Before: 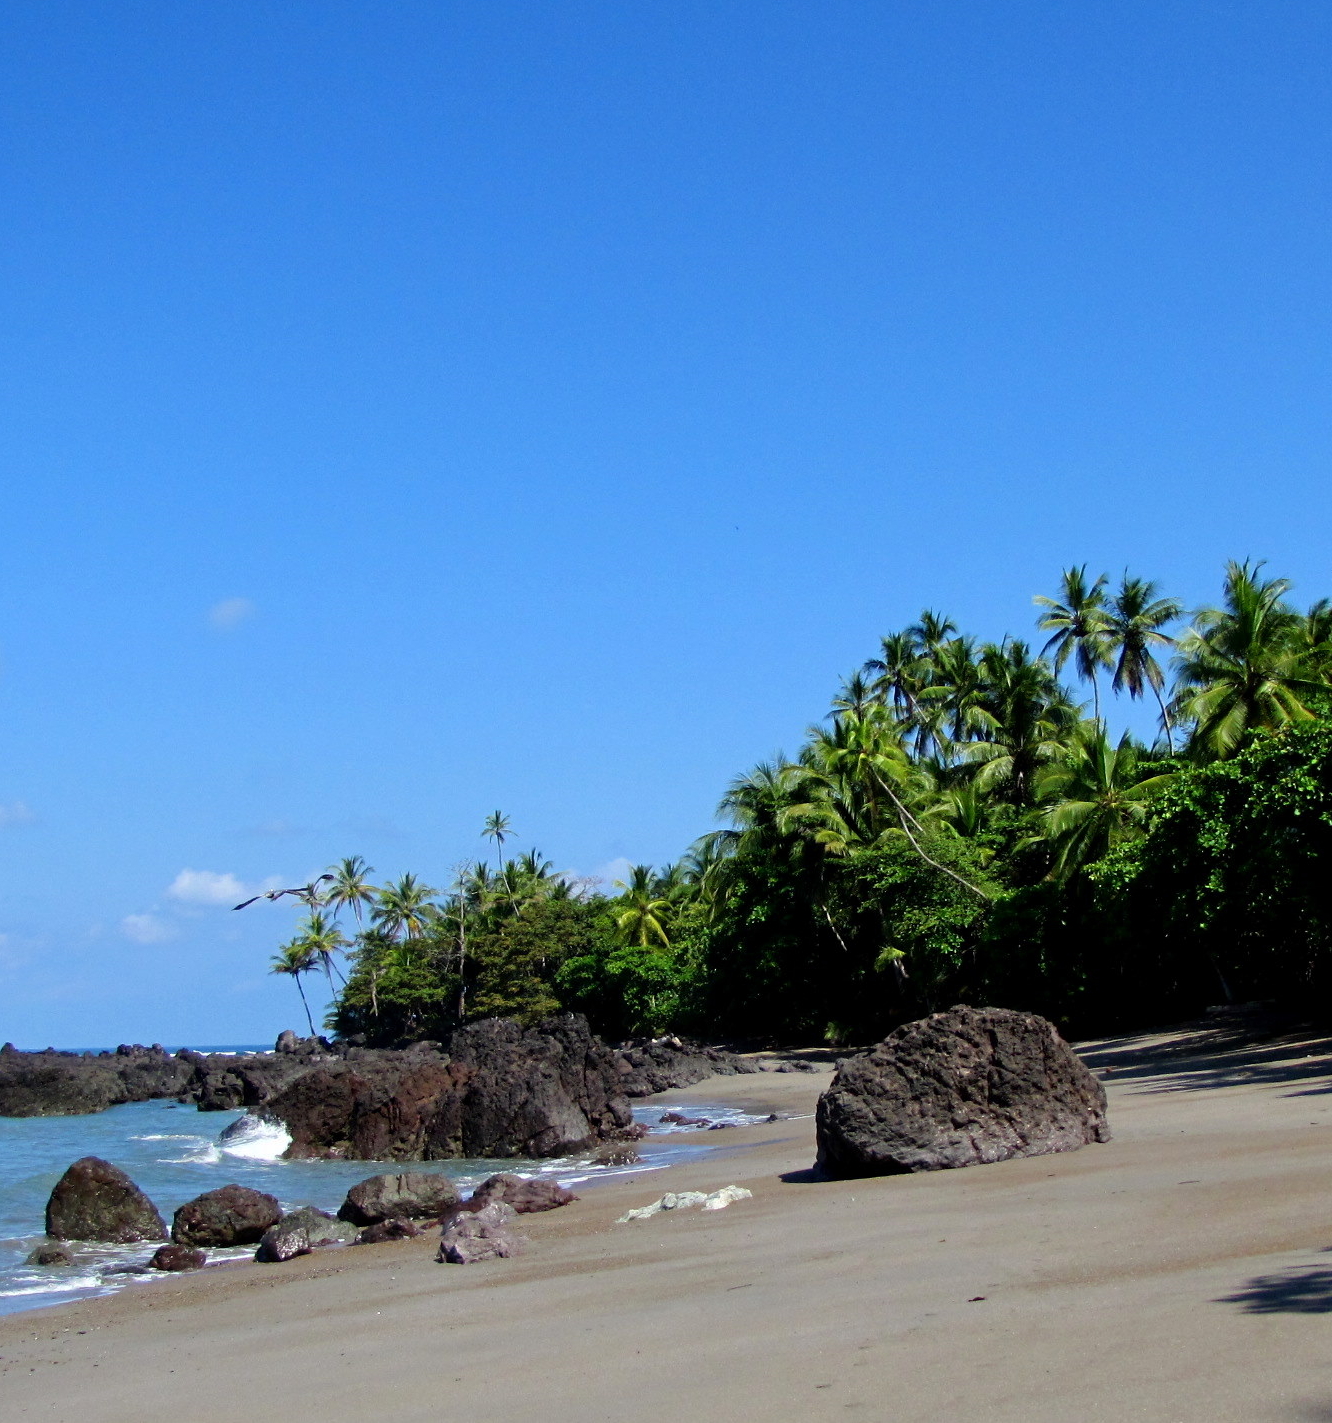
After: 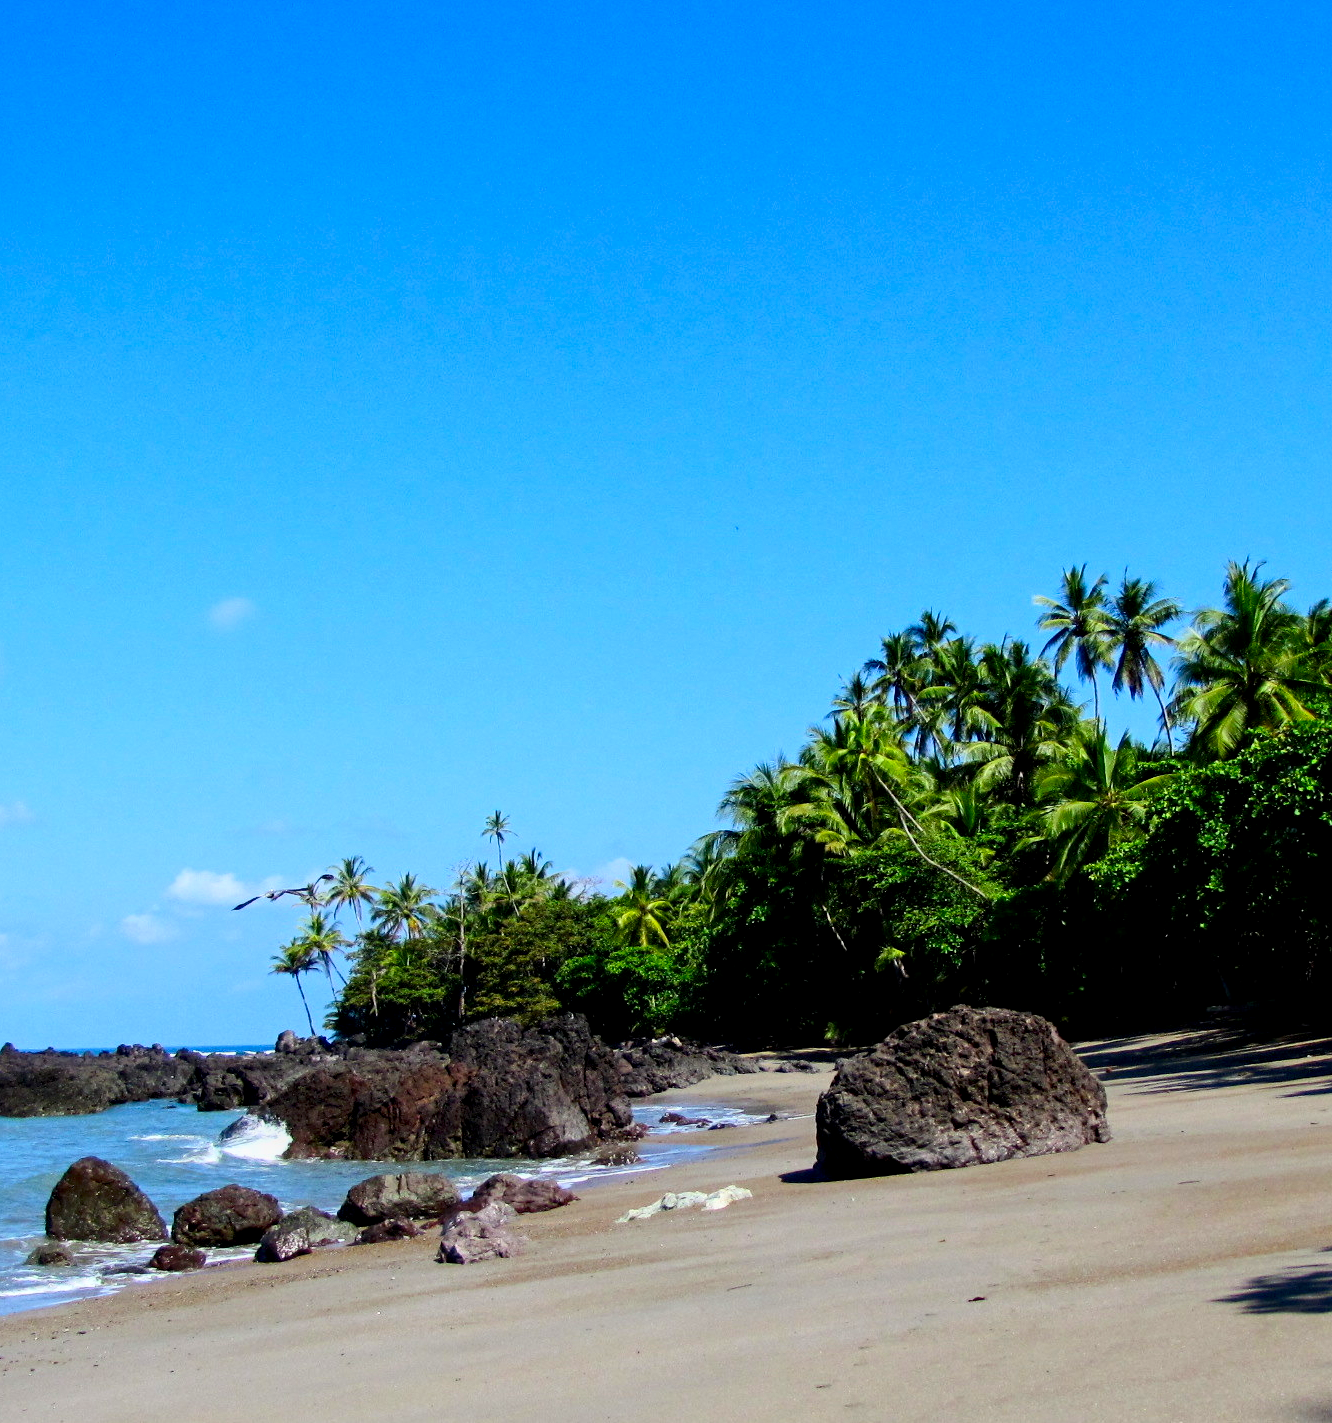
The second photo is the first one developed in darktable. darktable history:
local contrast: highlights 61%, shadows 106%, detail 107%, midtone range 0.529
contrast brightness saturation: contrast 0.23, brightness 0.1, saturation 0.29
exposure: black level correction 0.001, exposure 0.014 EV, compensate highlight preservation false
